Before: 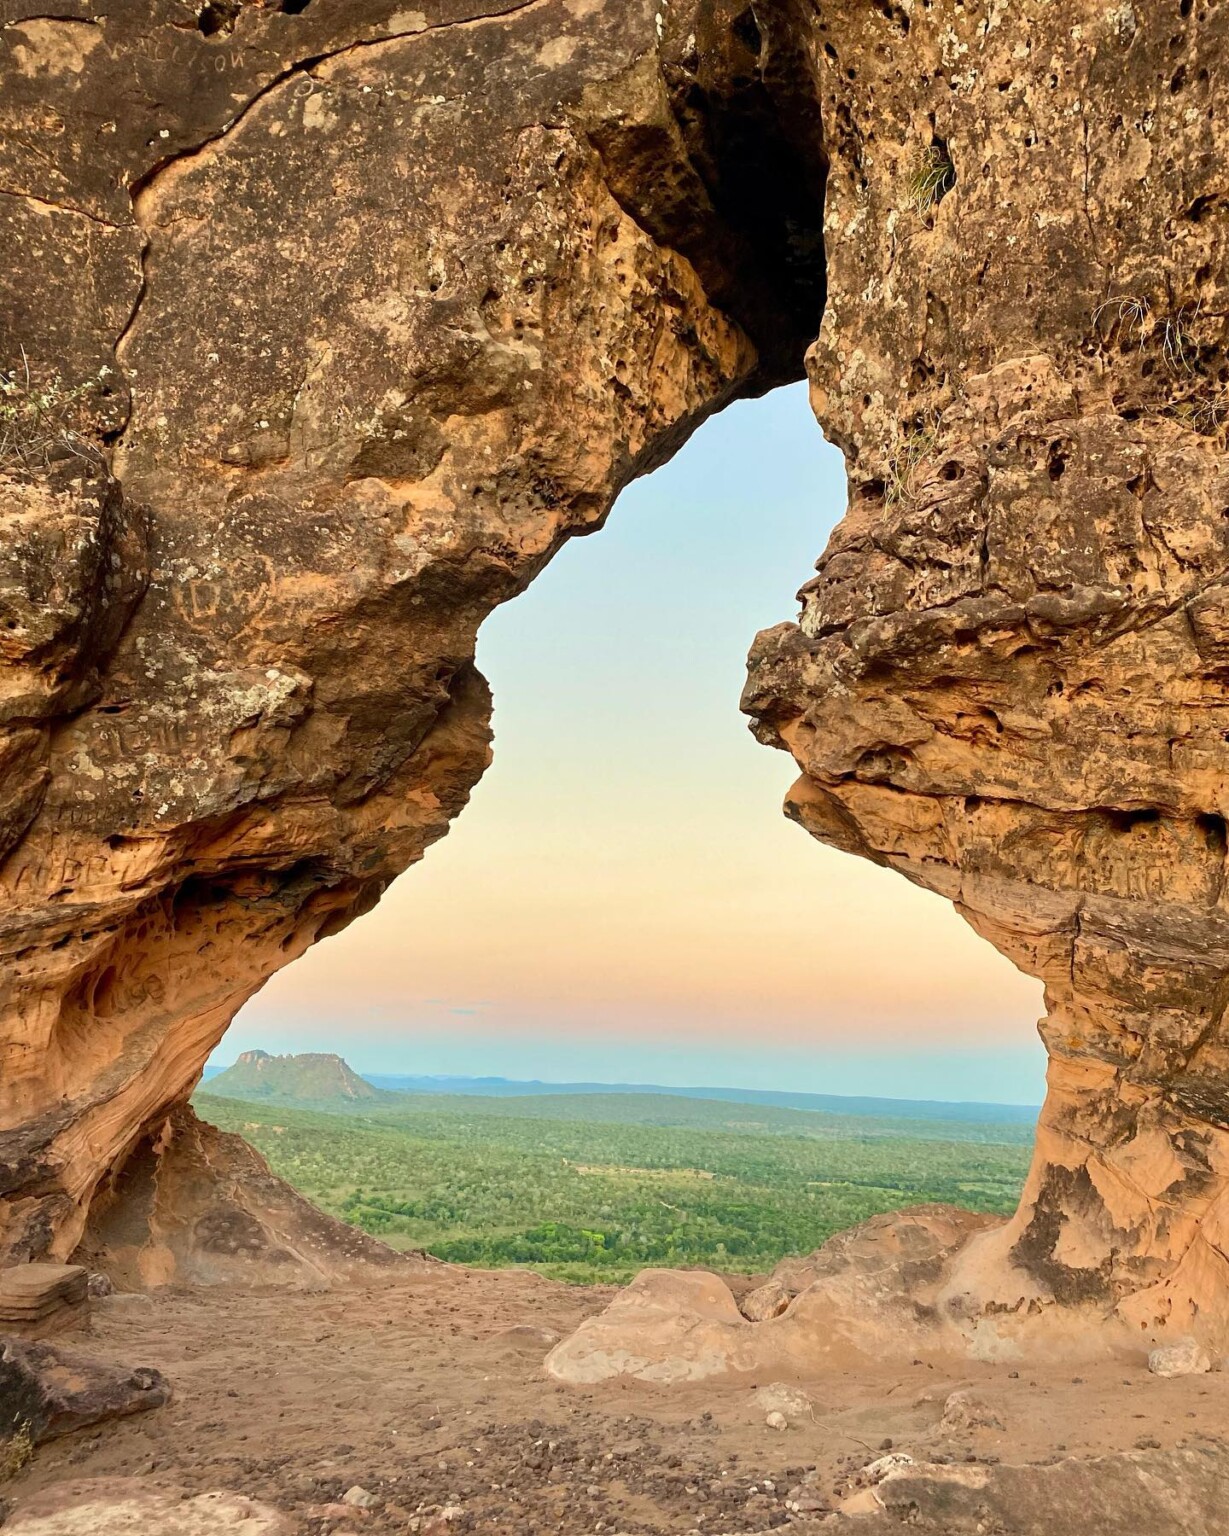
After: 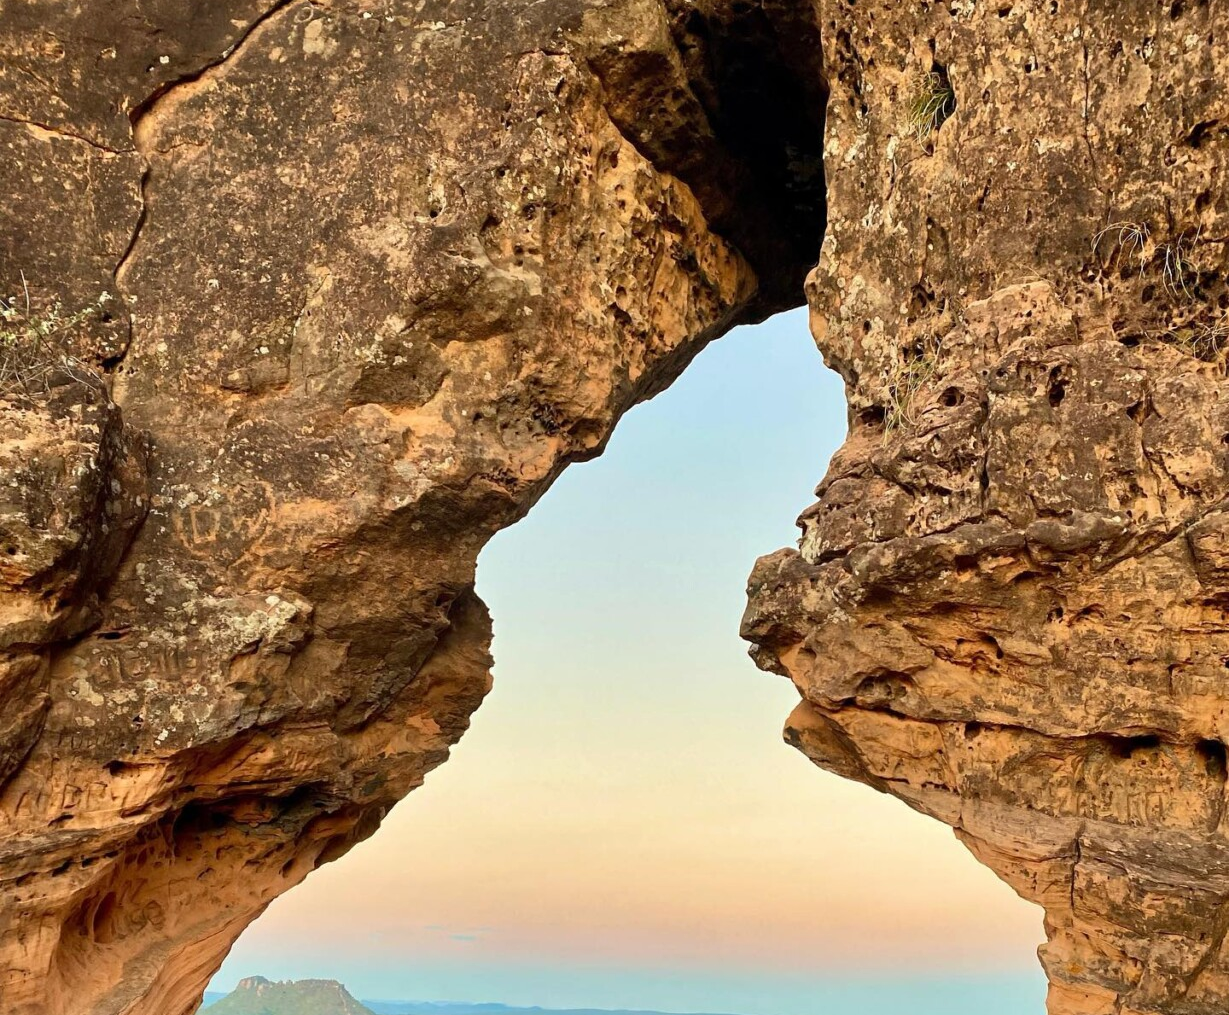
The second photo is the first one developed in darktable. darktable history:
crop and rotate: top 4.846%, bottom 29.065%
shadows and highlights: shadows 36.85, highlights -27.21, soften with gaussian
